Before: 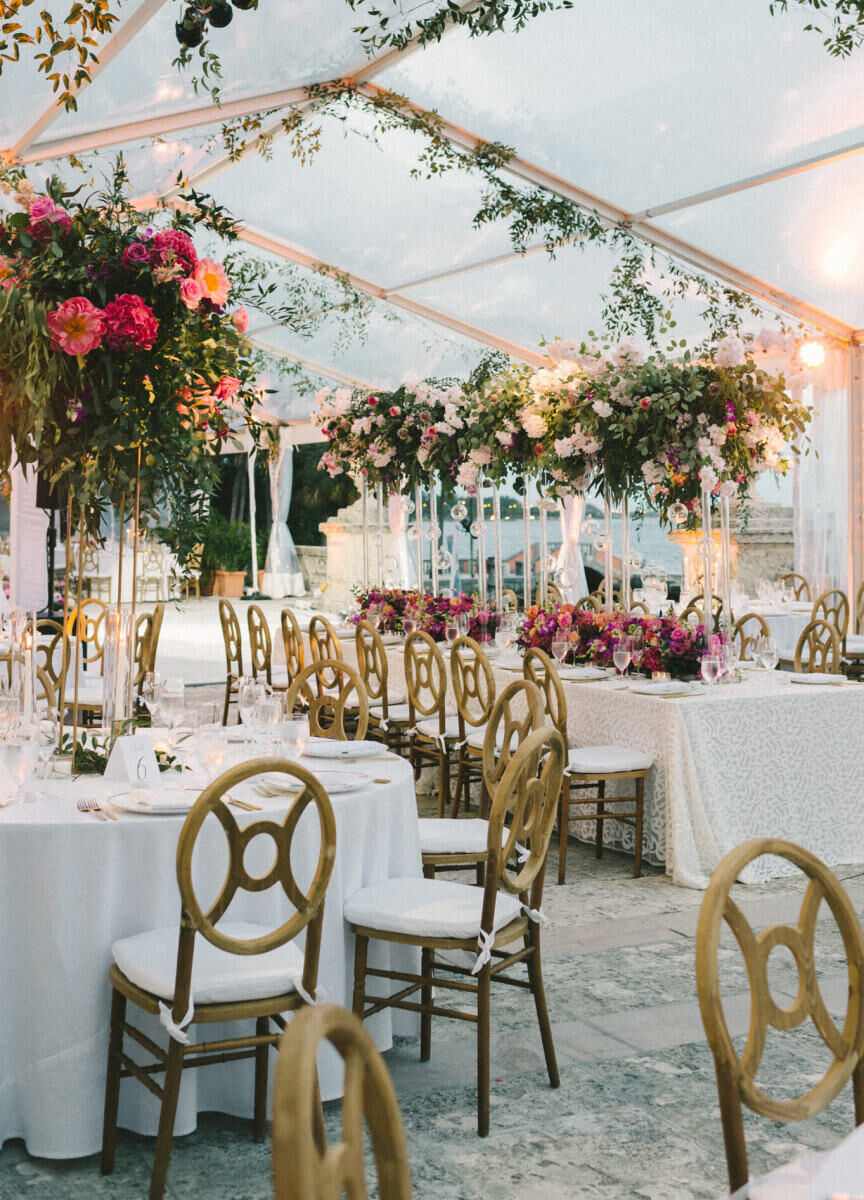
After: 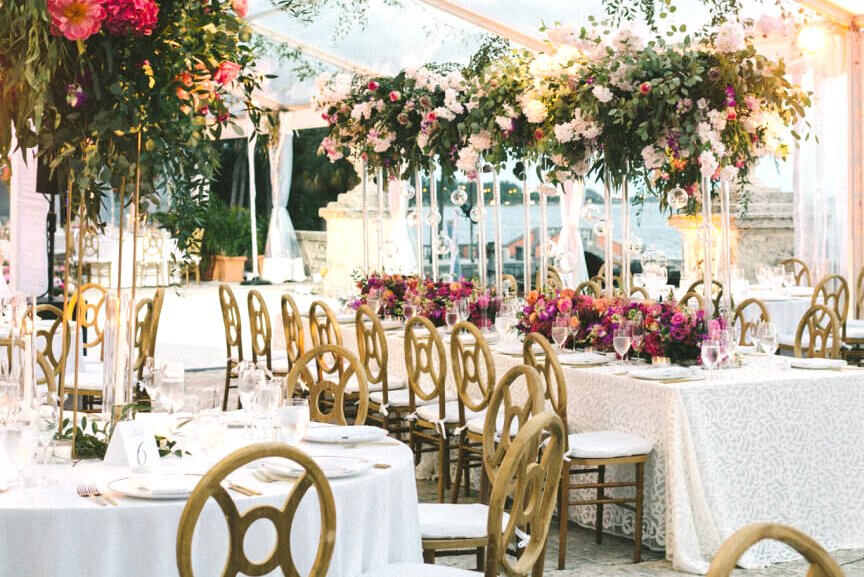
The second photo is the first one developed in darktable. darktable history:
crop and rotate: top 26.279%, bottom 25.598%
exposure: black level correction 0, exposure 0.499 EV, compensate highlight preservation false
